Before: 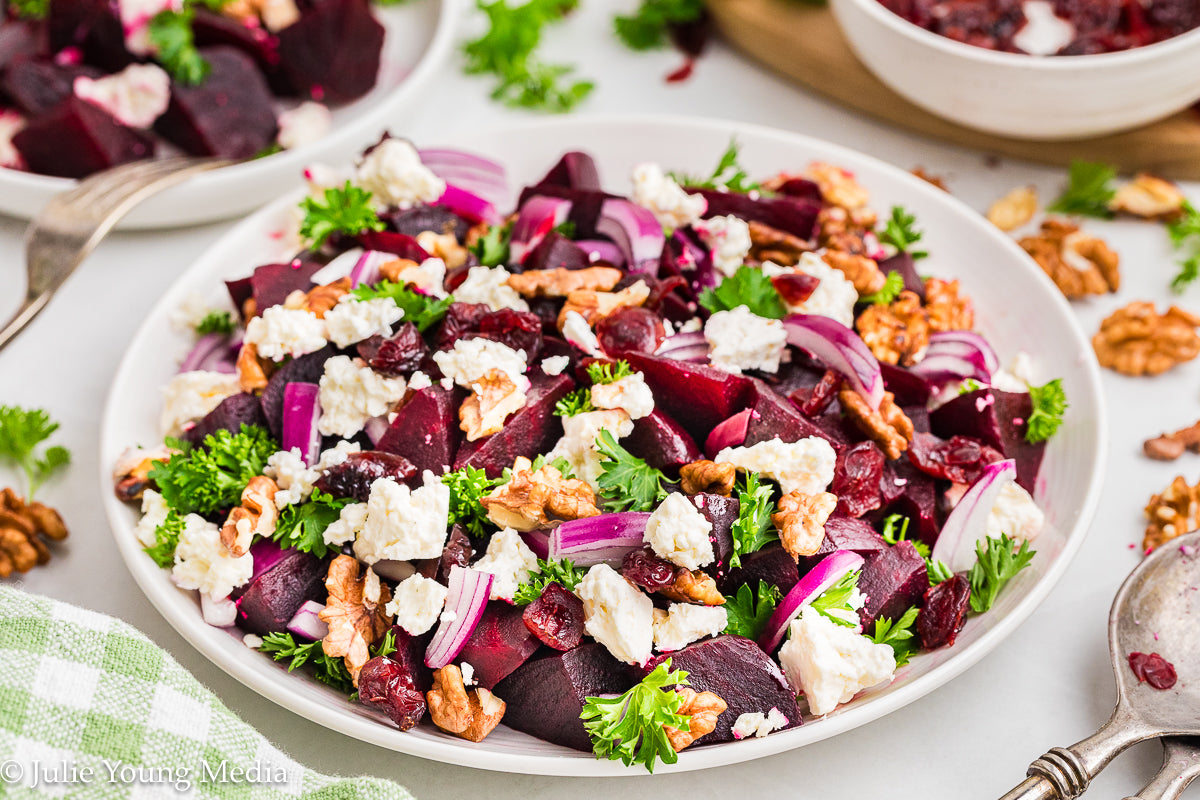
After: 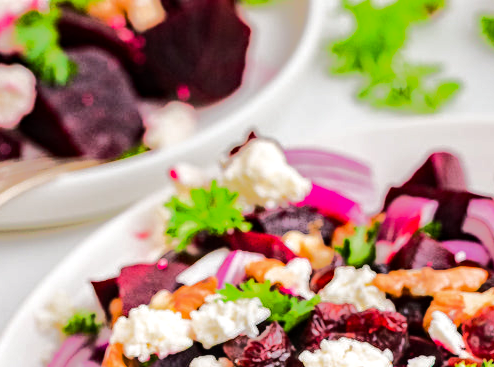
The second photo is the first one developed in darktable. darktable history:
tone equalizer: -8 EV -0.514 EV, -7 EV -0.287 EV, -6 EV -0.047 EV, -5 EV 0.447 EV, -4 EV 0.966 EV, -3 EV 0.814 EV, -2 EV -0.008 EV, -1 EV 0.142 EV, +0 EV -0.01 EV, edges refinement/feathering 500, mask exposure compensation -1.57 EV, preserve details no
haze removal: strength 0.299, distance 0.253, adaptive false
crop and rotate: left 11.2%, top 0.095%, right 47.612%, bottom 54.027%
